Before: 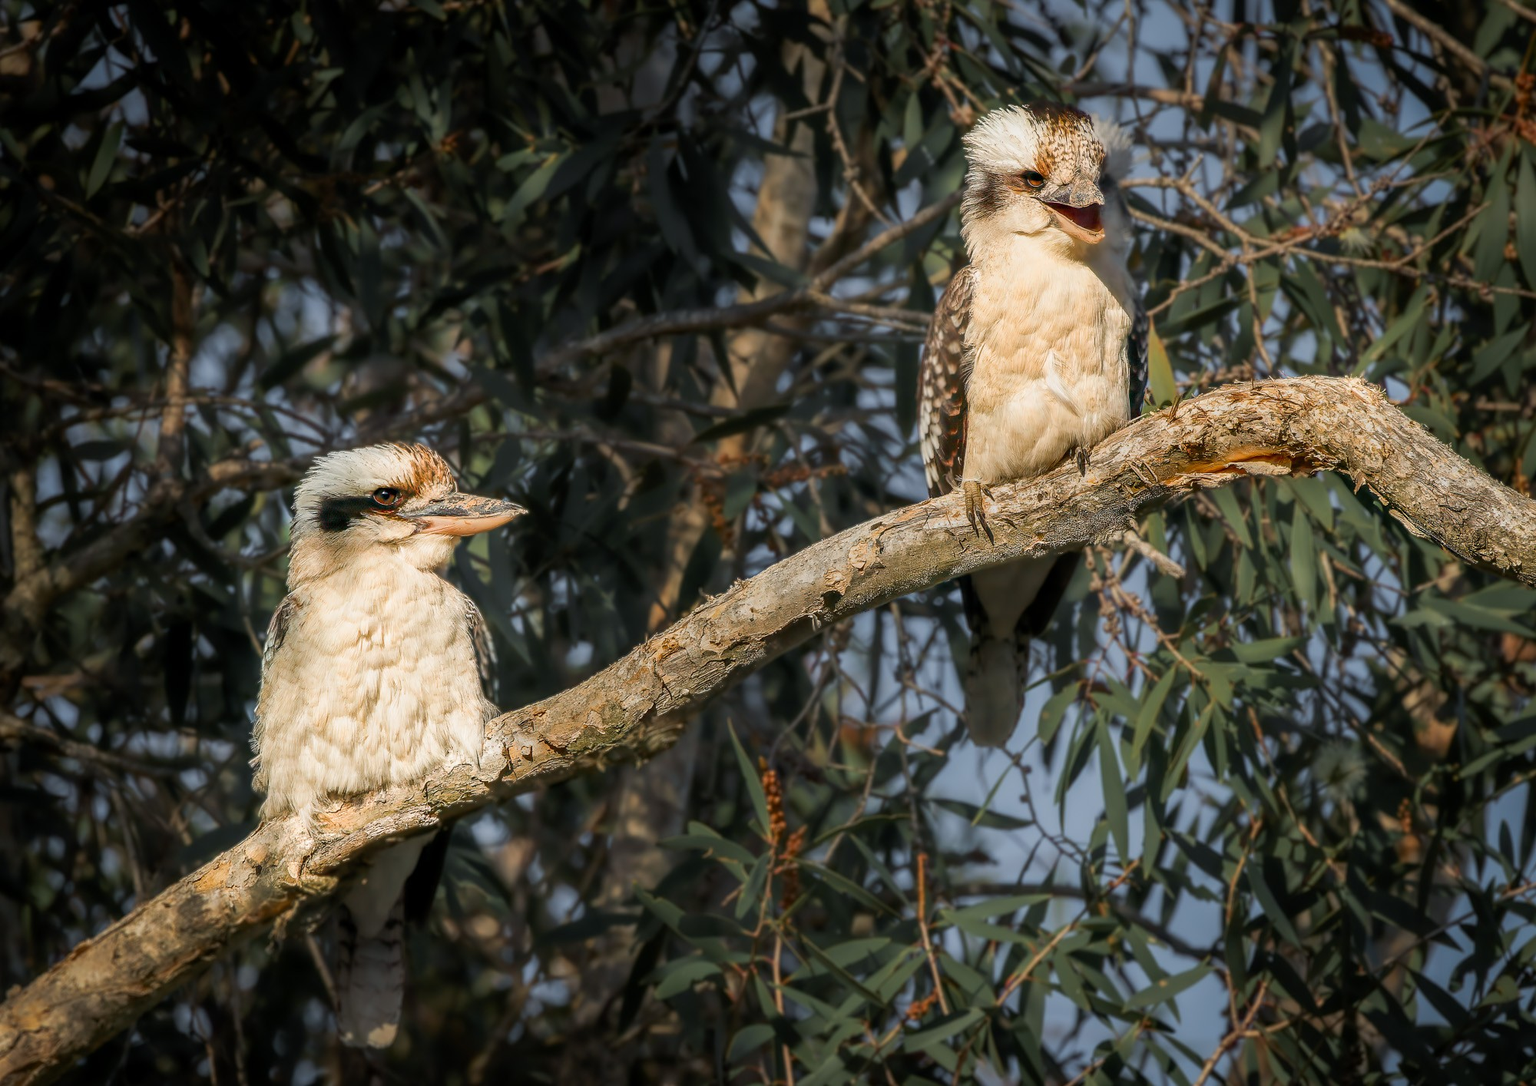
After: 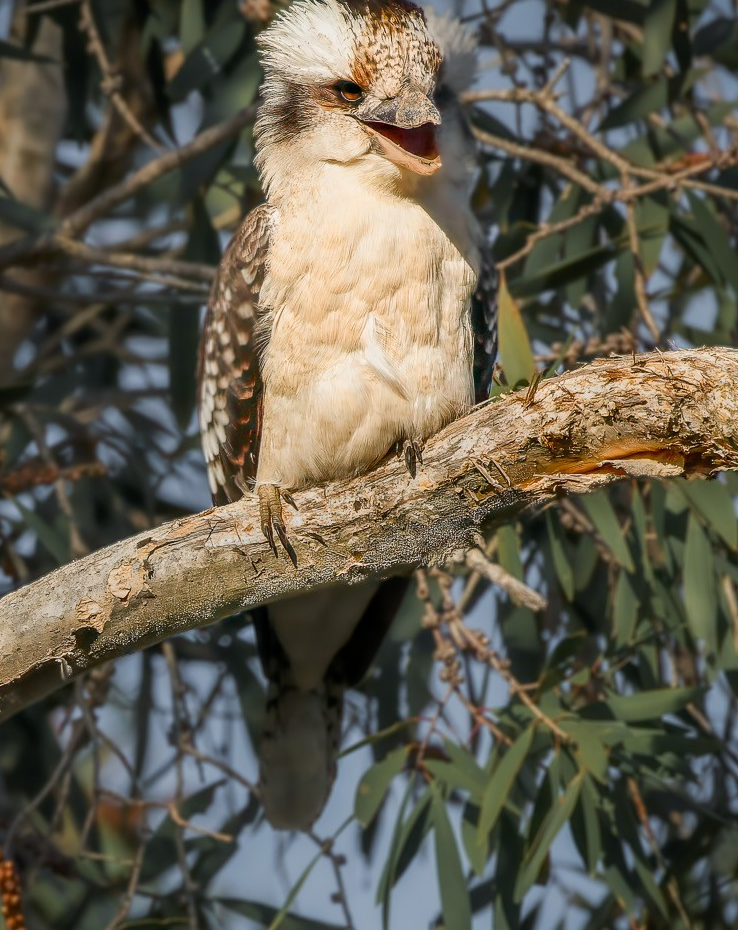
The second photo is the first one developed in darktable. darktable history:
color balance rgb: perceptual saturation grading › global saturation -2.428%, perceptual saturation grading › highlights -7.237%, perceptual saturation grading › mid-tones 7.759%, perceptual saturation grading › shadows 4.416%, saturation formula JzAzBz (2021)
crop and rotate: left 49.871%, top 10.097%, right 13.209%, bottom 24.114%
